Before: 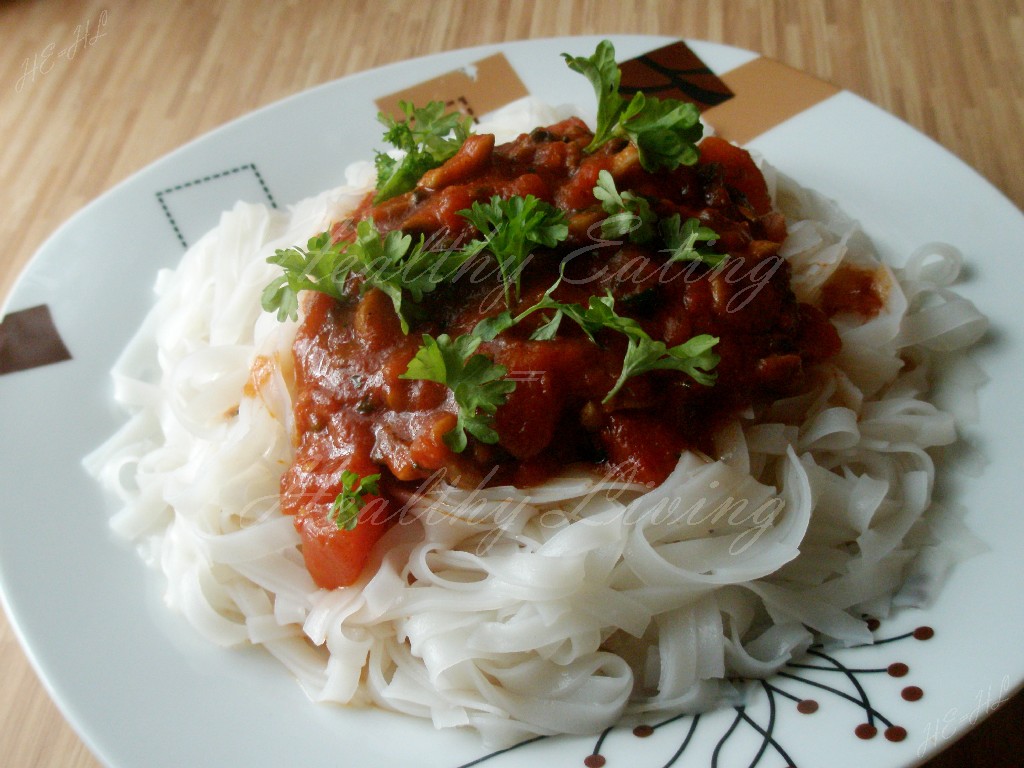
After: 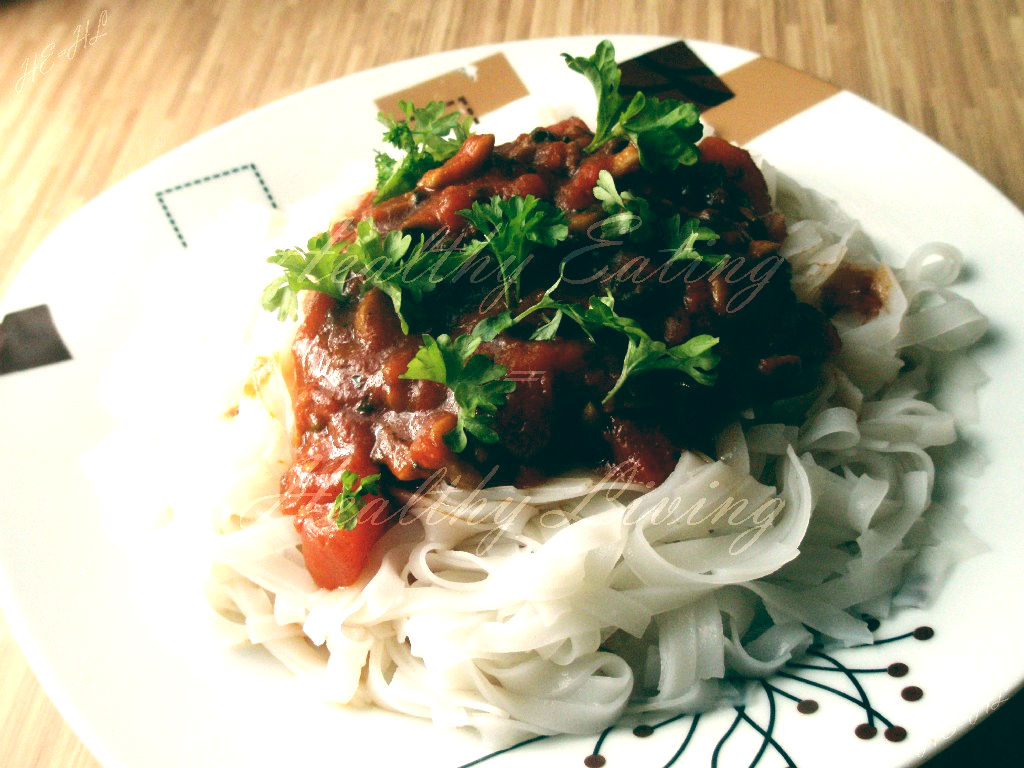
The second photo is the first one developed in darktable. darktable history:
color balance: lift [1.005, 0.99, 1.007, 1.01], gamma [1, 0.979, 1.011, 1.021], gain [0.923, 1.098, 1.025, 0.902], input saturation 90.45%, contrast 7.73%, output saturation 105.91%
exposure: black level correction 0, exposure 0.5 EV, compensate highlight preservation false
tone equalizer: -8 EV -0.417 EV, -7 EV -0.389 EV, -6 EV -0.333 EV, -5 EV -0.222 EV, -3 EV 0.222 EV, -2 EV 0.333 EV, -1 EV 0.389 EV, +0 EV 0.417 EV, edges refinement/feathering 500, mask exposure compensation -1.57 EV, preserve details no
